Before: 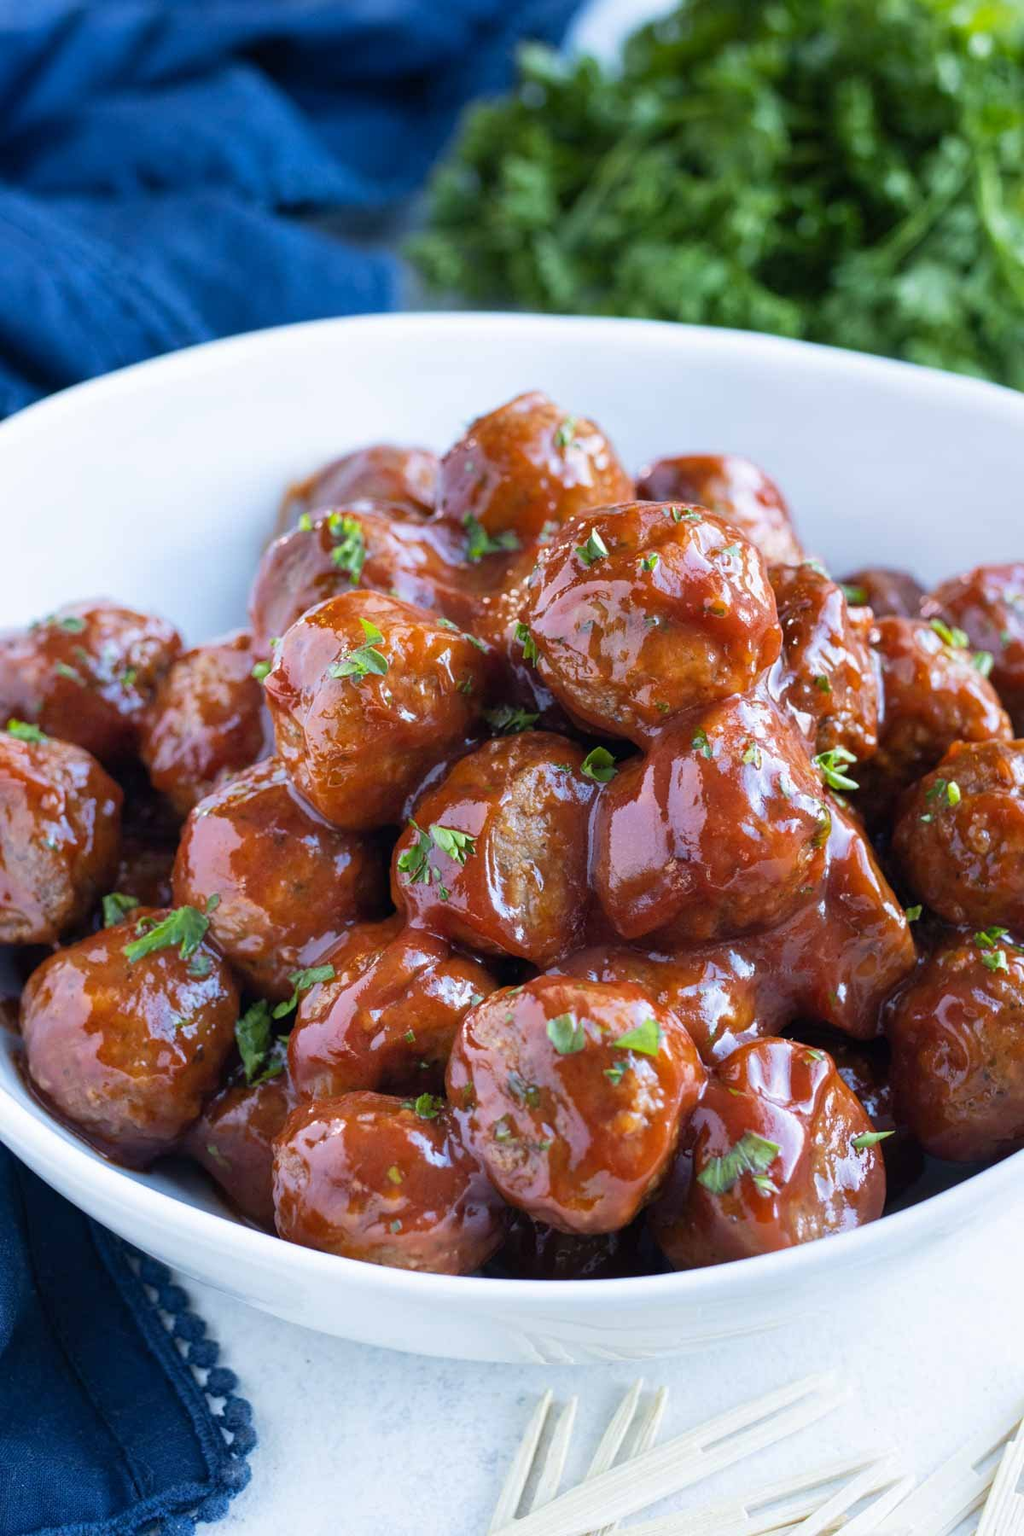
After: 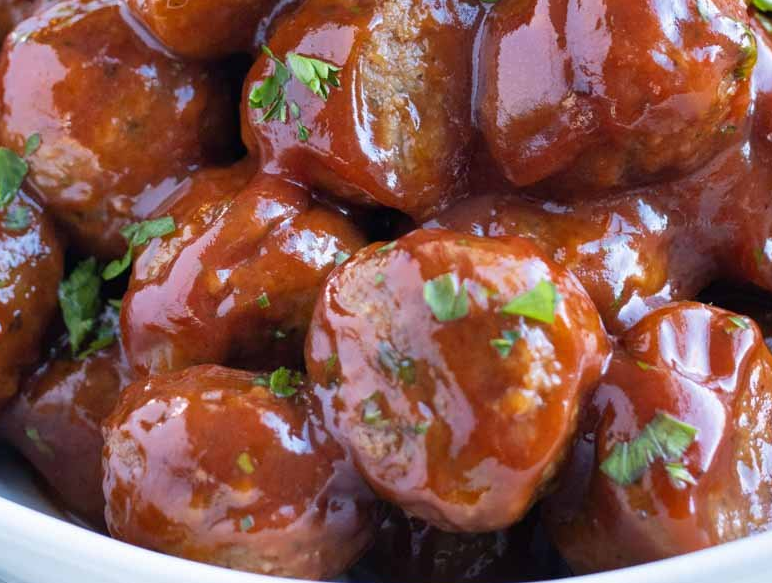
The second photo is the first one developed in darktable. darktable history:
crop: left 18.135%, top 50.782%, right 17.455%, bottom 16.794%
